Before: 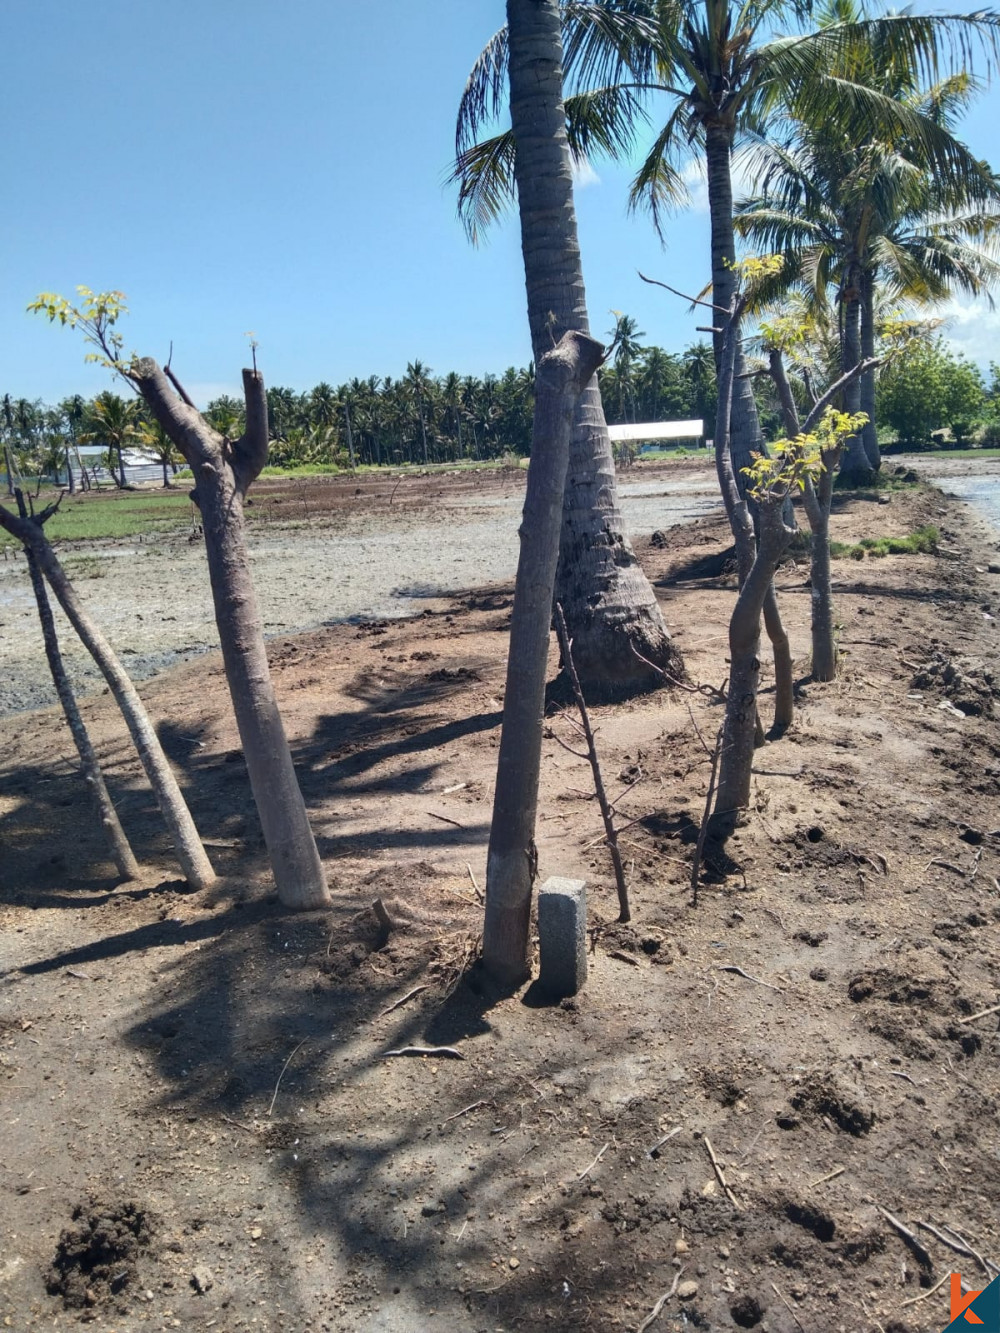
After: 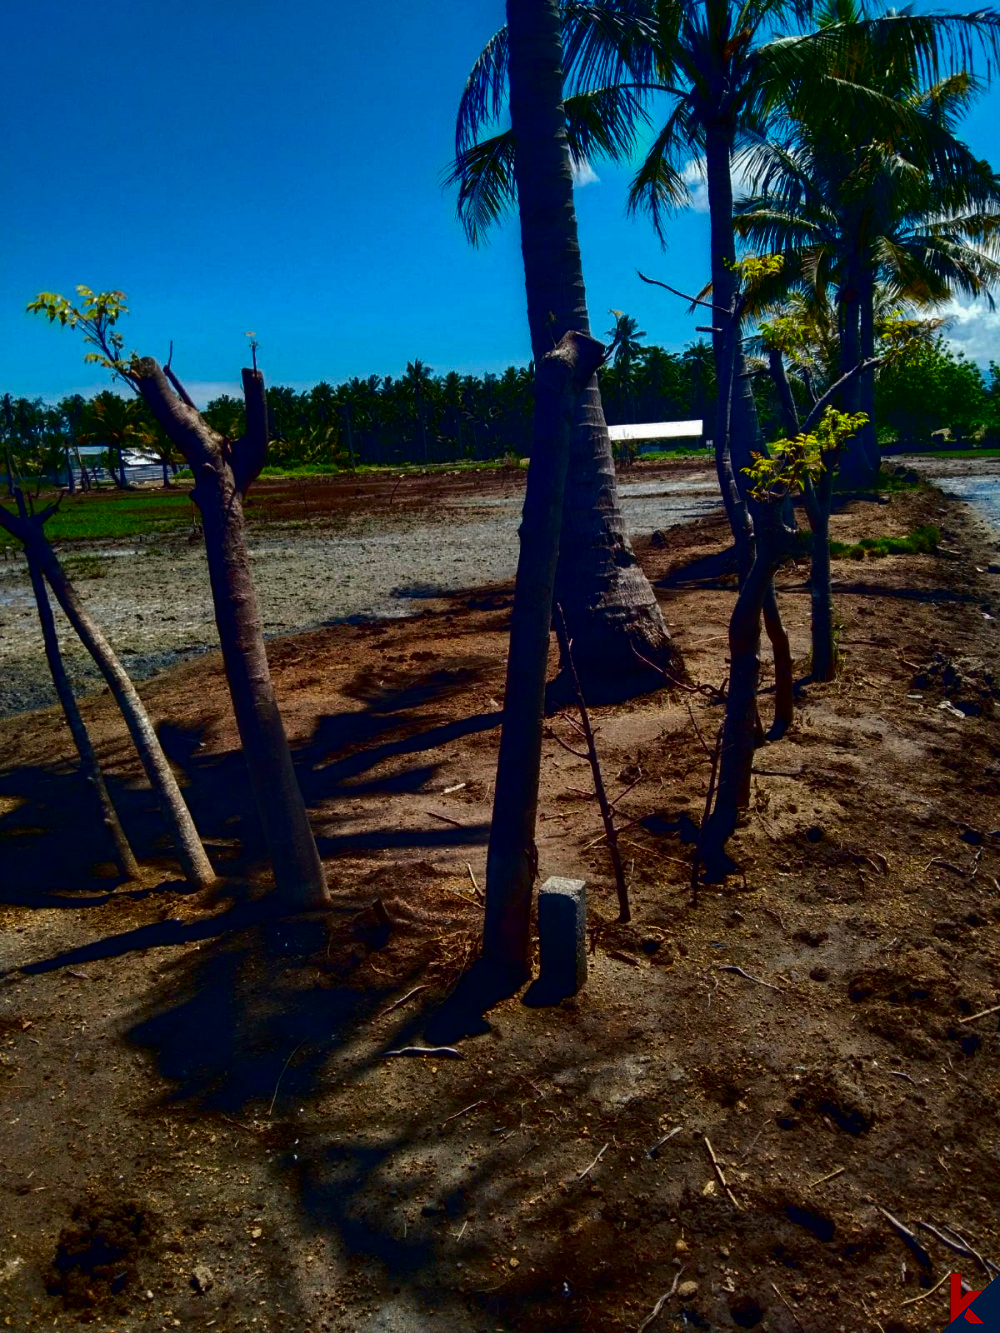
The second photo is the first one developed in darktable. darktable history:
contrast brightness saturation: brightness -0.991, saturation 0.983
